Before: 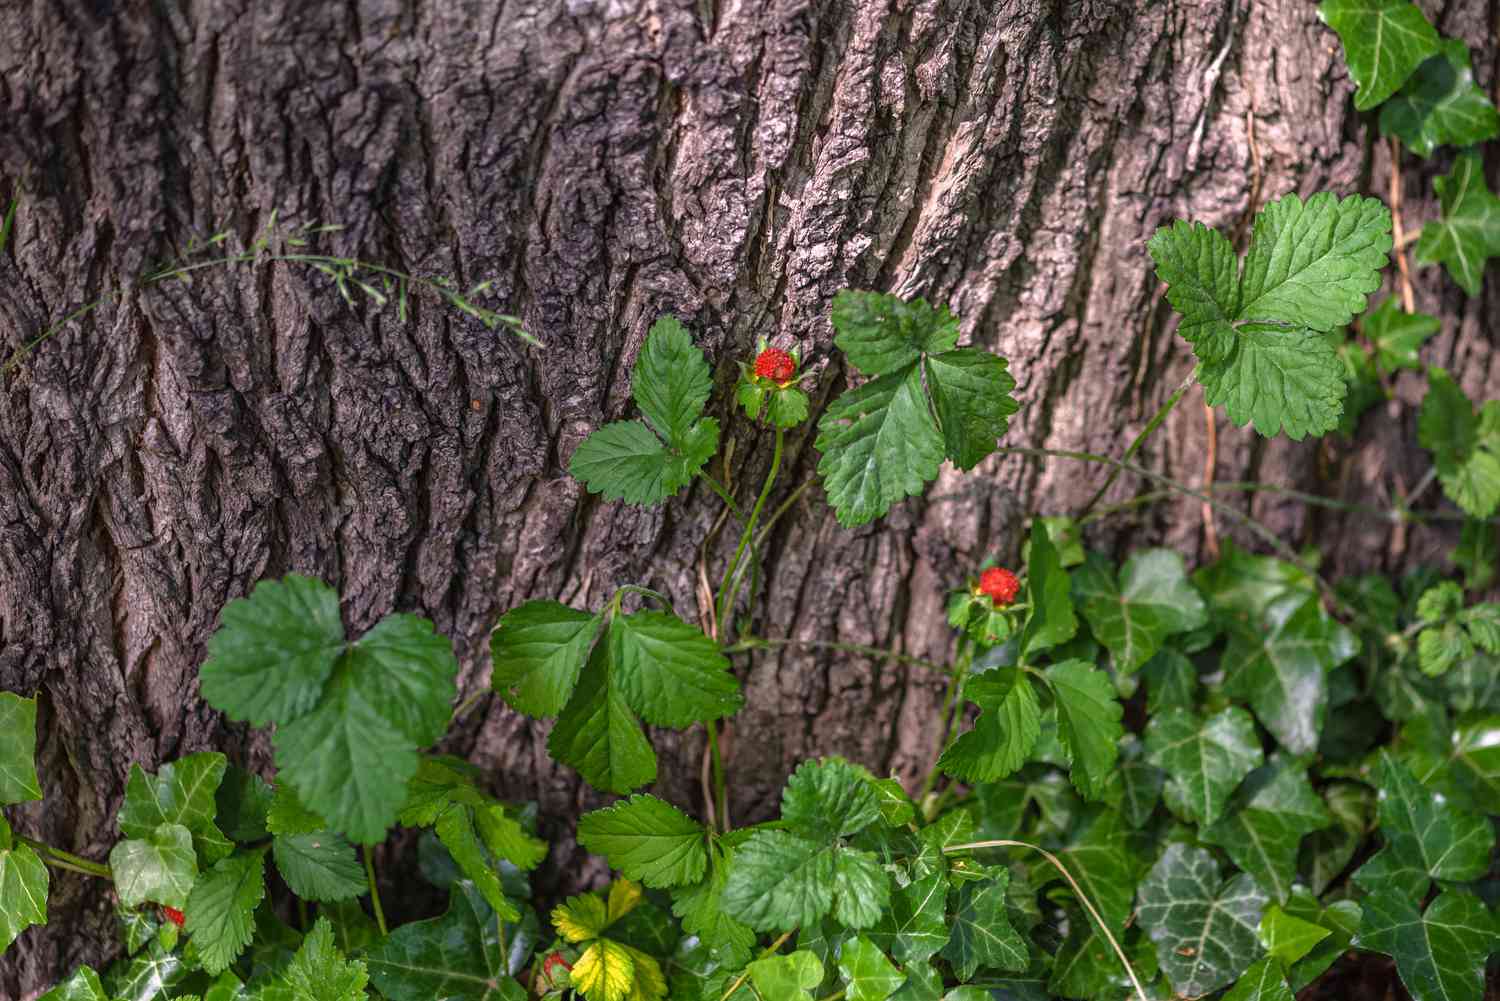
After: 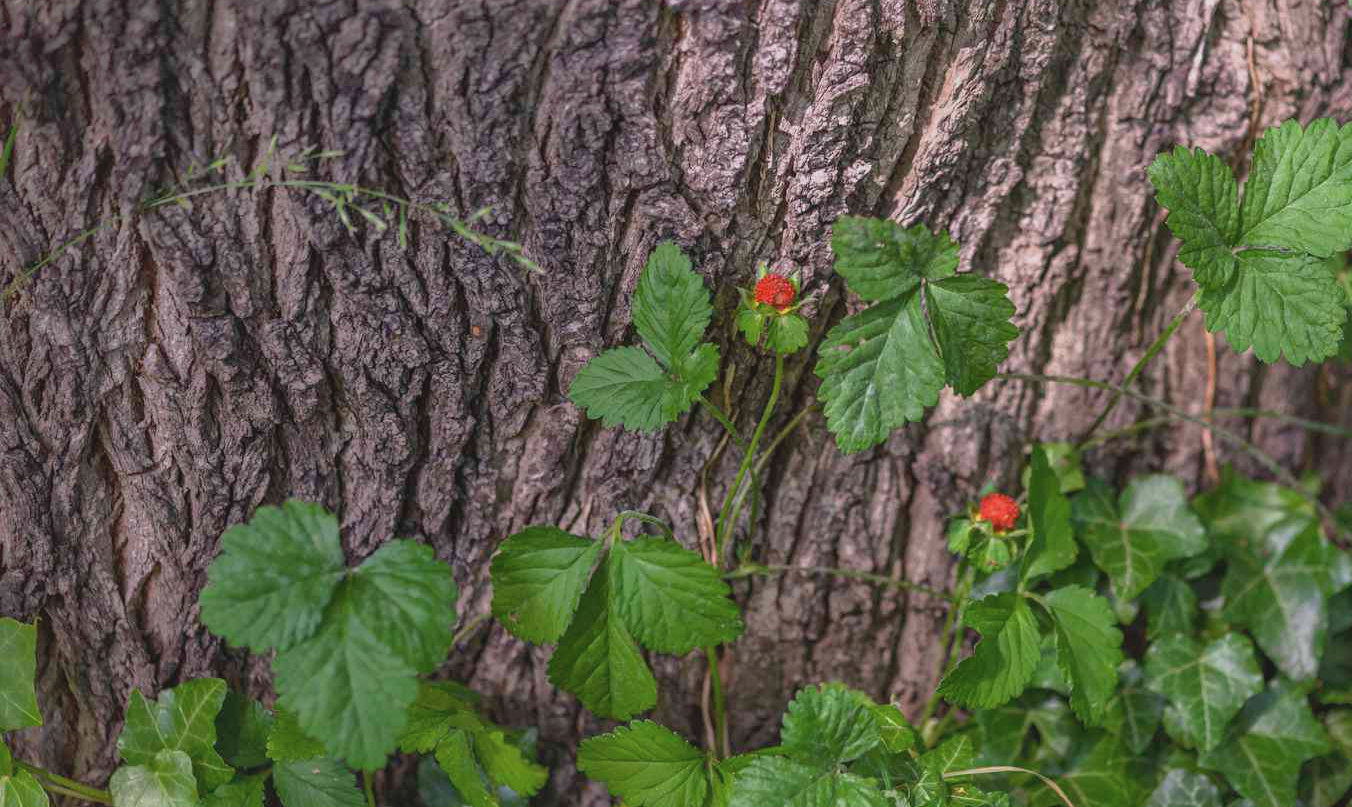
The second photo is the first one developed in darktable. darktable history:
shadows and highlights: shadows 59.27, highlights -59.72, highlights color adjustment 46.49%
contrast brightness saturation: contrast -0.084, brightness -0.035, saturation -0.106
crop: top 7.395%, right 9.863%, bottom 11.981%
